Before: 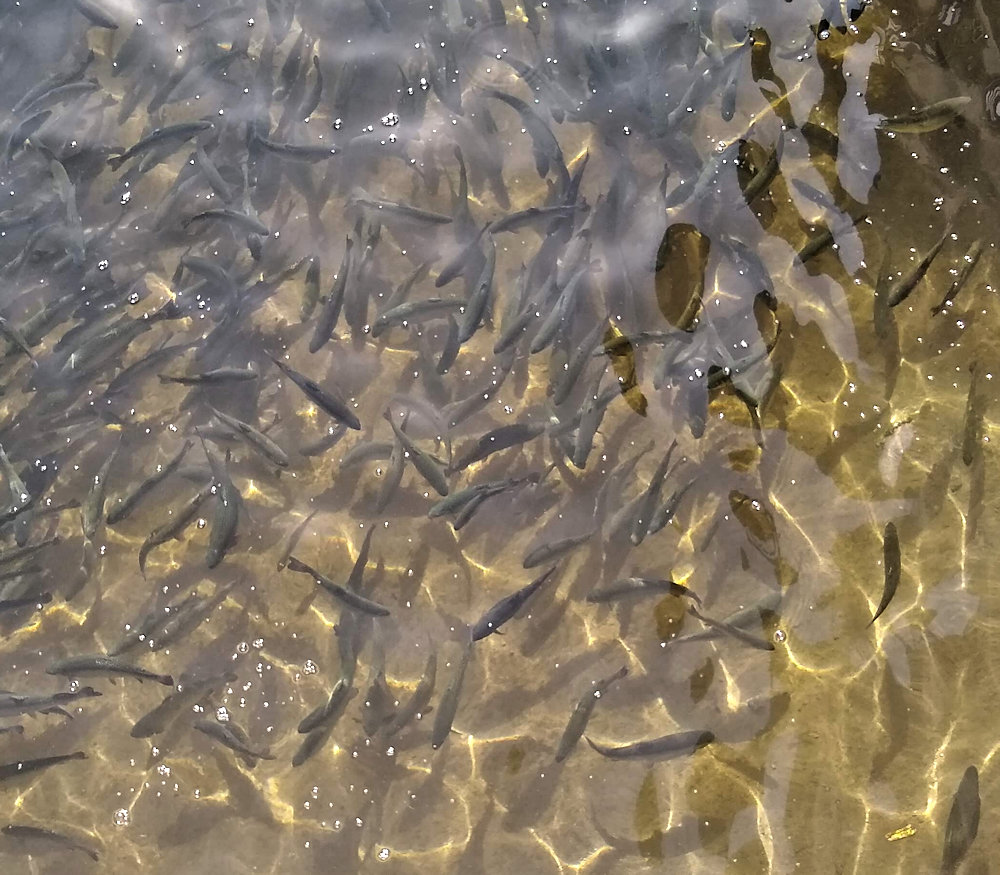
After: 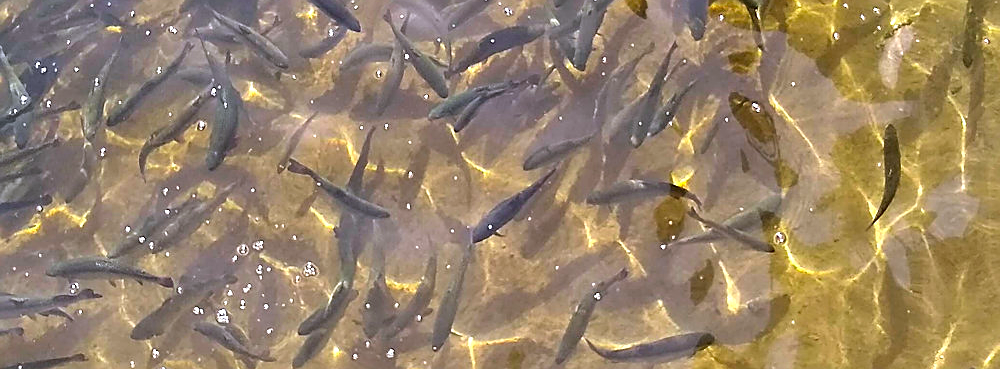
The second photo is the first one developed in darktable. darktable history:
crop: top 45.551%, bottom 12.262%
color calibration: illuminant as shot in camera, x 0.358, y 0.373, temperature 4628.91 K
contrast brightness saturation: saturation 0.5
exposure: exposure 0.236 EV, compensate highlight preservation false
sharpen: on, module defaults
